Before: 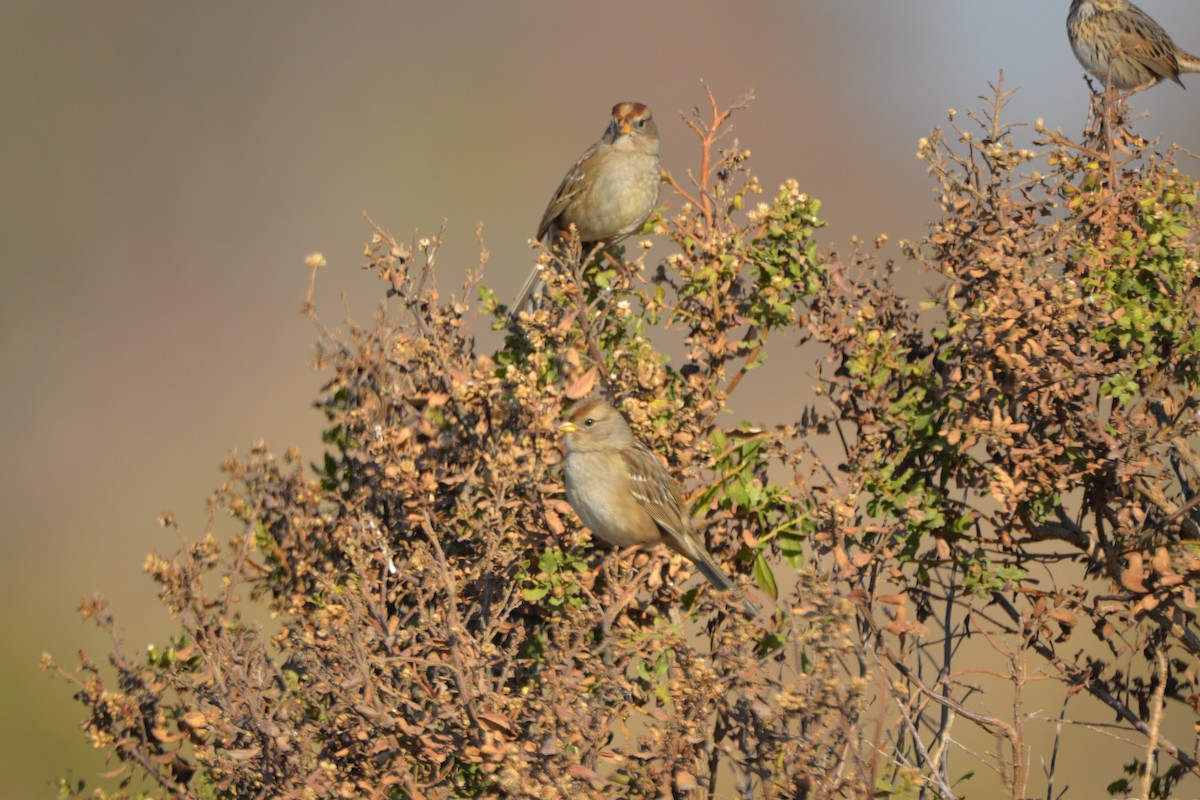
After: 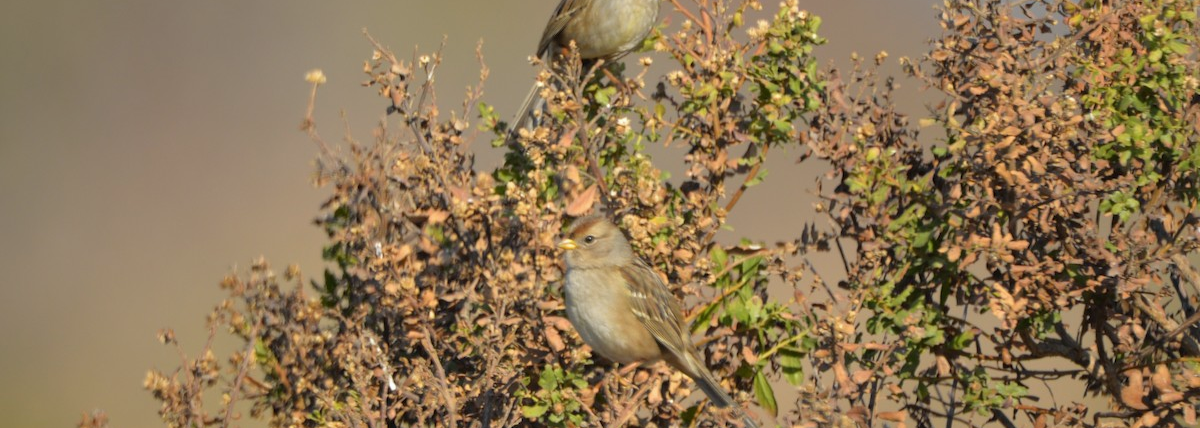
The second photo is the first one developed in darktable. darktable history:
white balance: red 0.982, blue 1.018
crop and rotate: top 23.043%, bottom 23.437%
